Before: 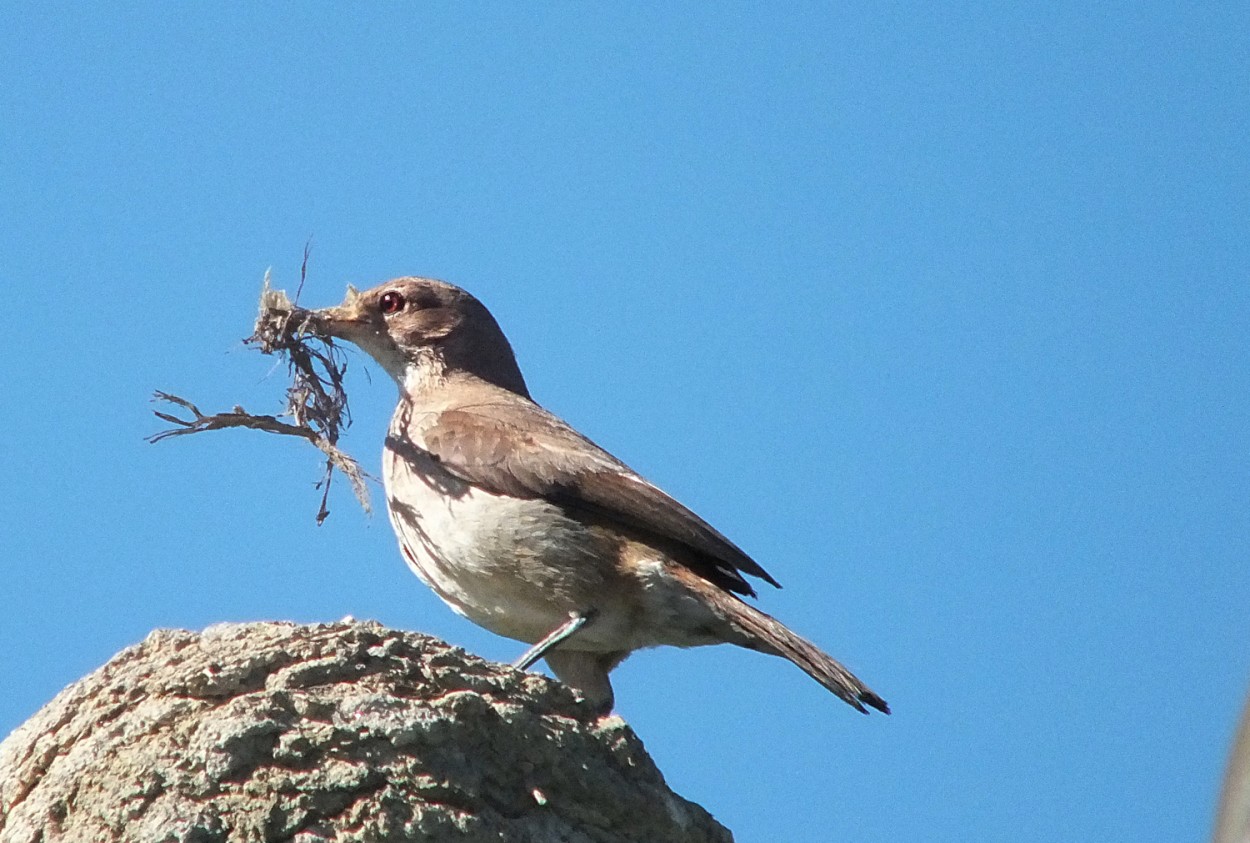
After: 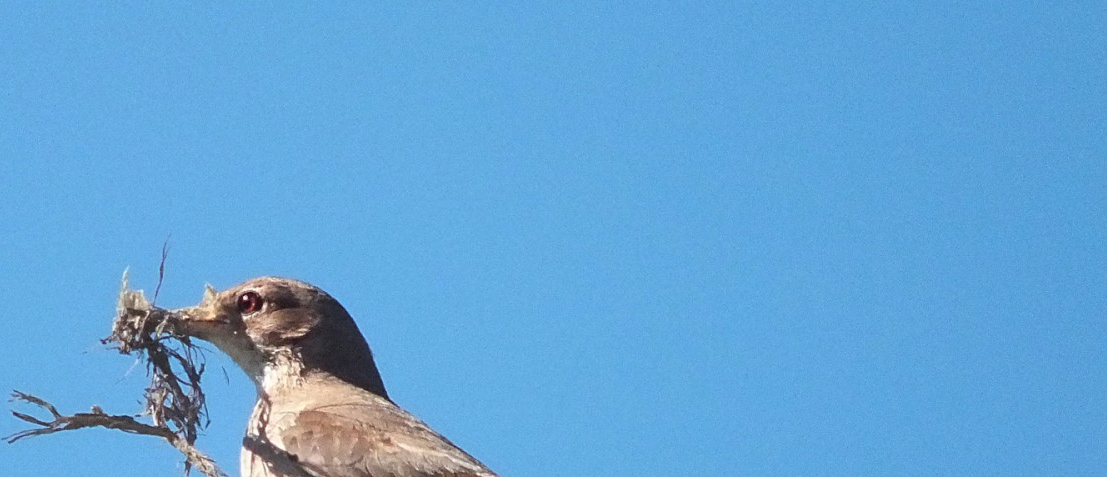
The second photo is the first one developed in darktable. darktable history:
crop and rotate: left 11.364%, bottom 43.332%
